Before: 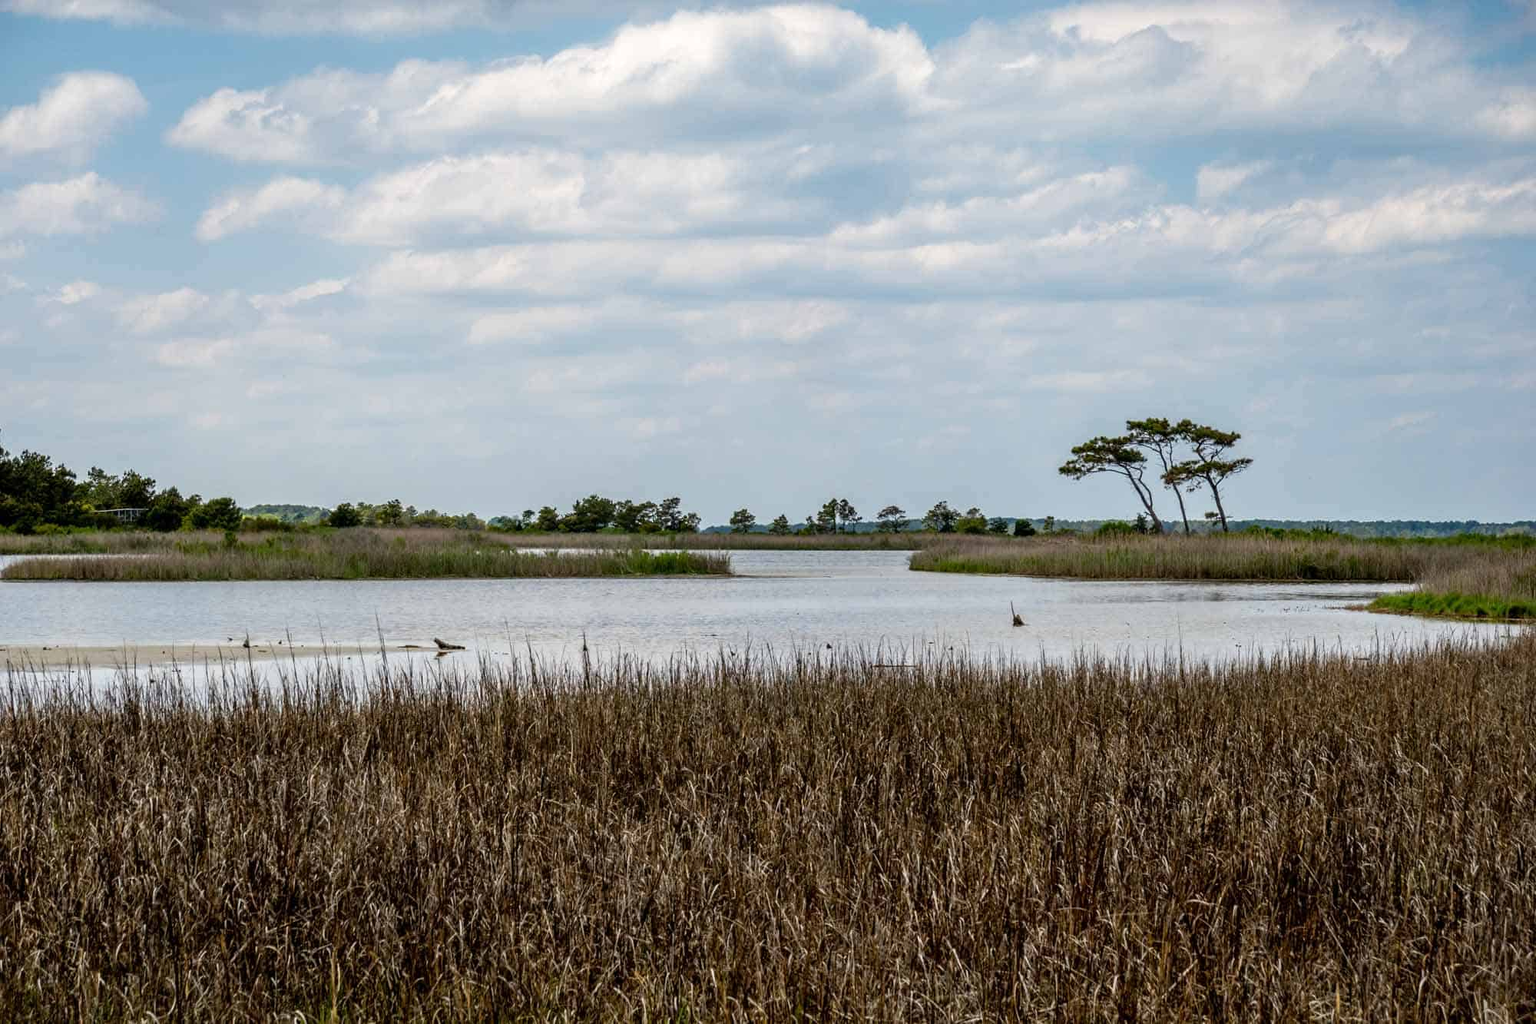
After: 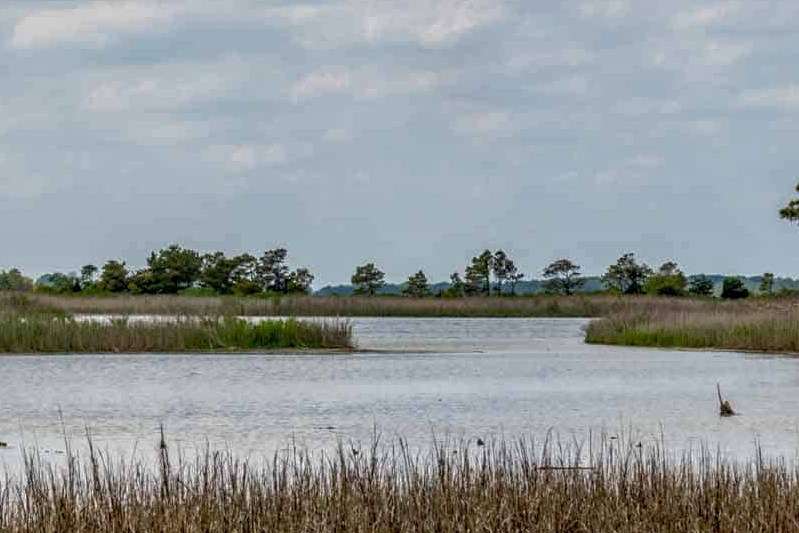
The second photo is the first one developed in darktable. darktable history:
local contrast: on, module defaults
shadows and highlights: on, module defaults
crop: left 30%, top 30%, right 30%, bottom 30%
